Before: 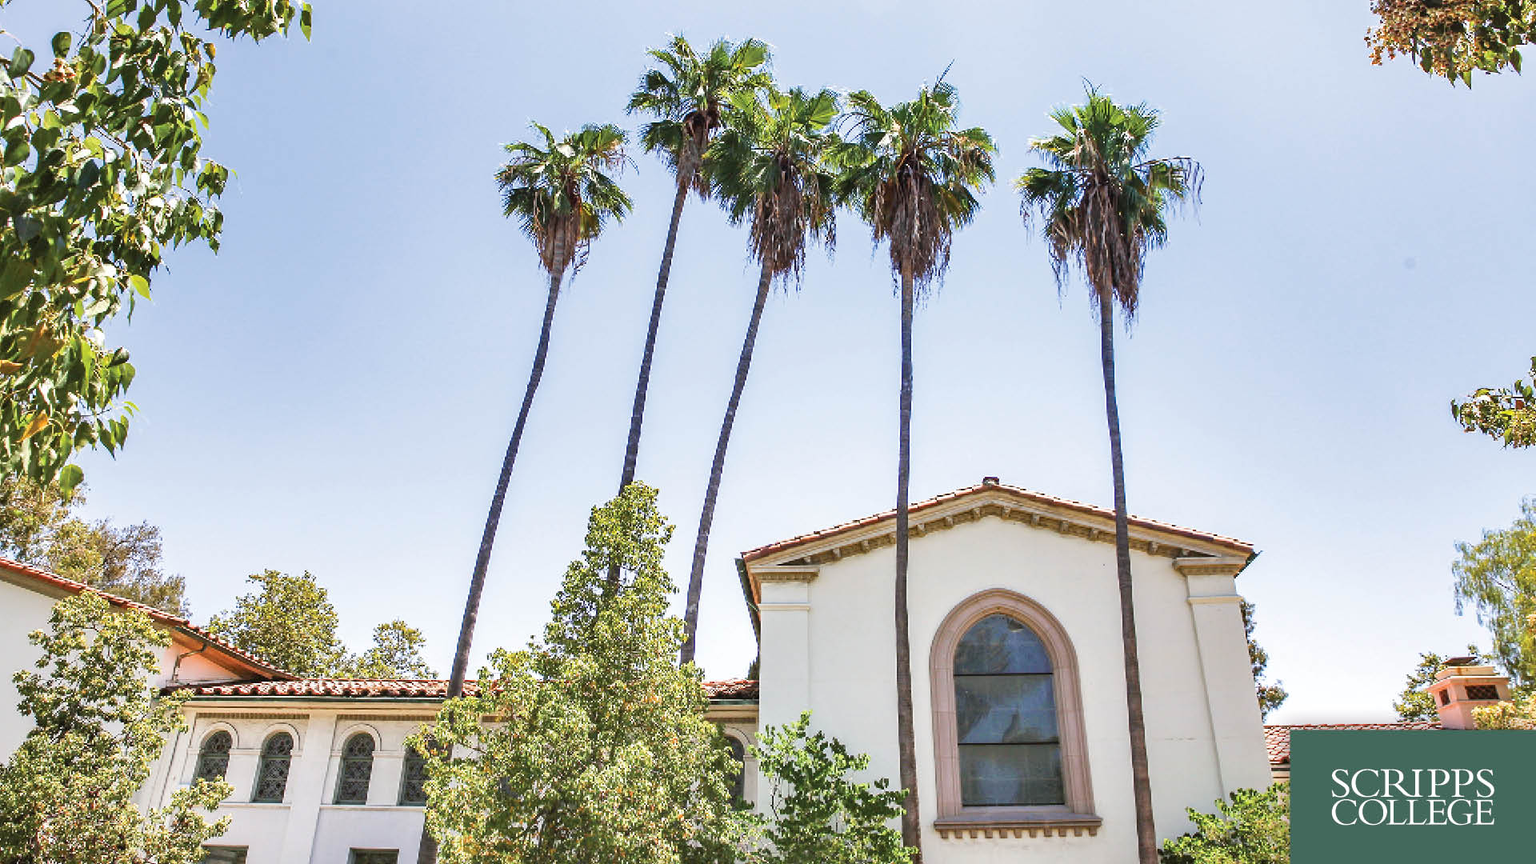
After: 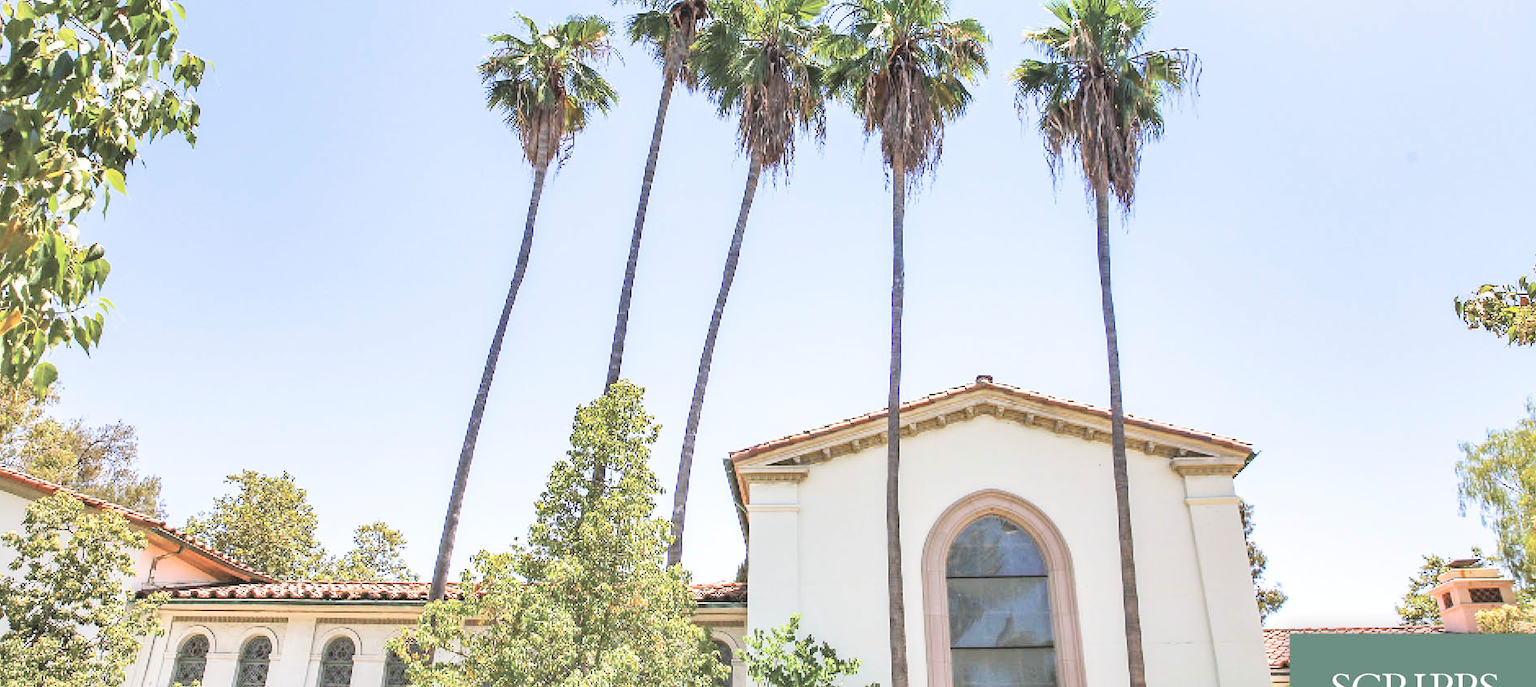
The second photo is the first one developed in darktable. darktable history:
crop and rotate: left 1.814%, top 12.818%, right 0.25%, bottom 9.225%
color correction: saturation 0.8
contrast brightness saturation: contrast 0.1, brightness 0.3, saturation 0.14
